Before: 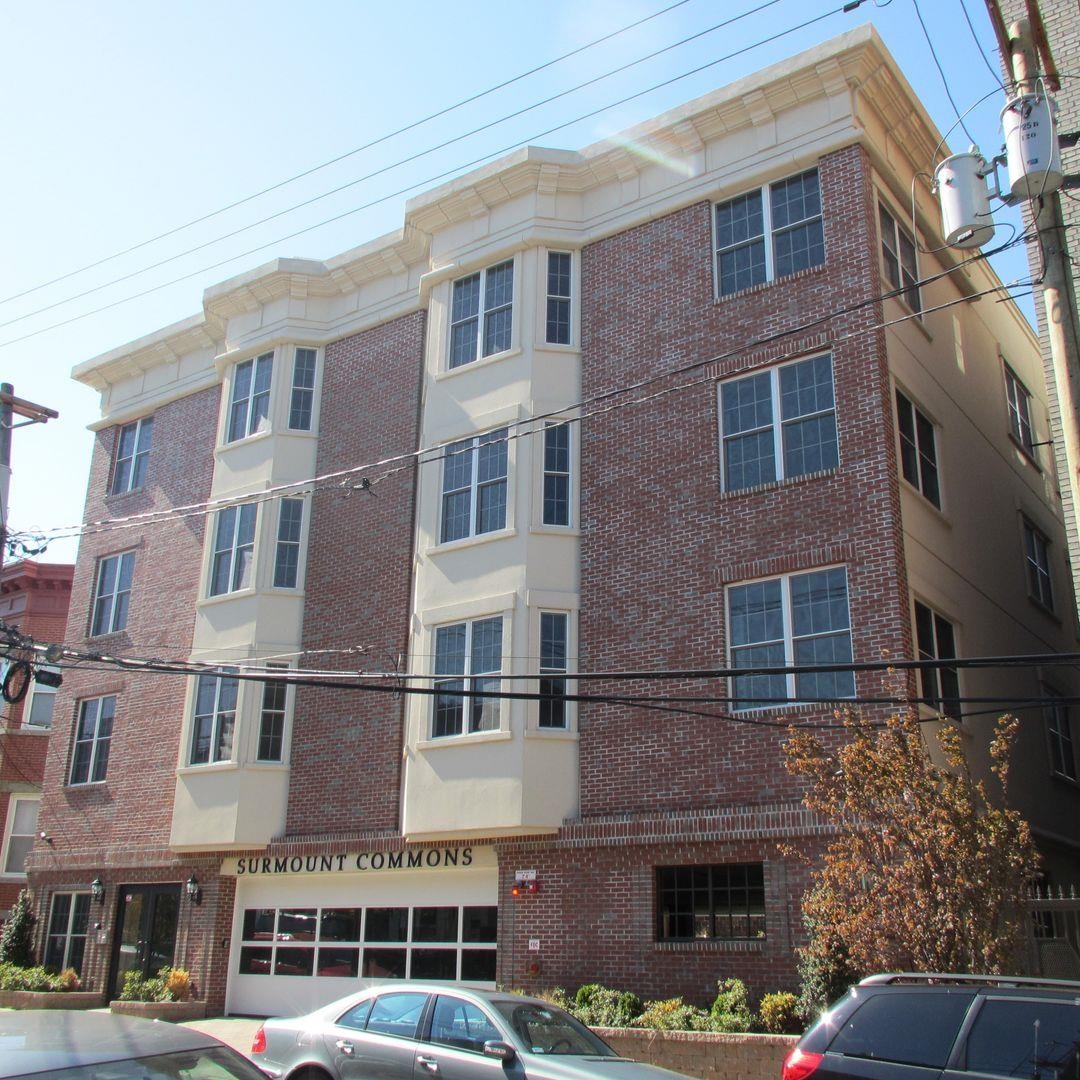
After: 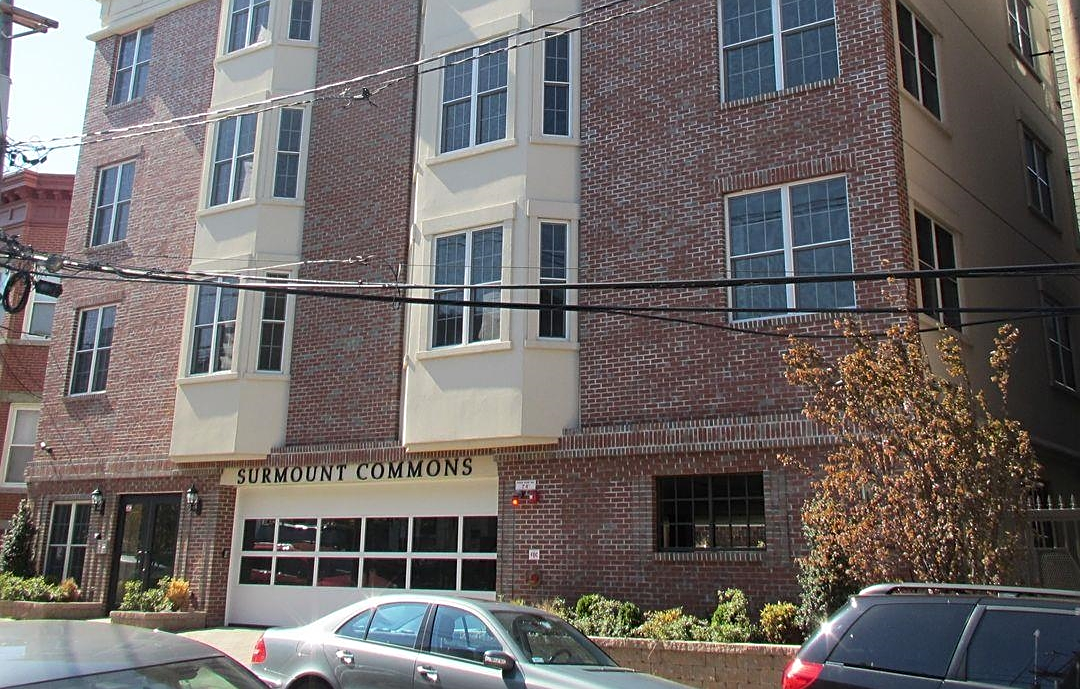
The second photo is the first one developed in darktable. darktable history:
crop and rotate: top 36.192%
sharpen: on, module defaults
